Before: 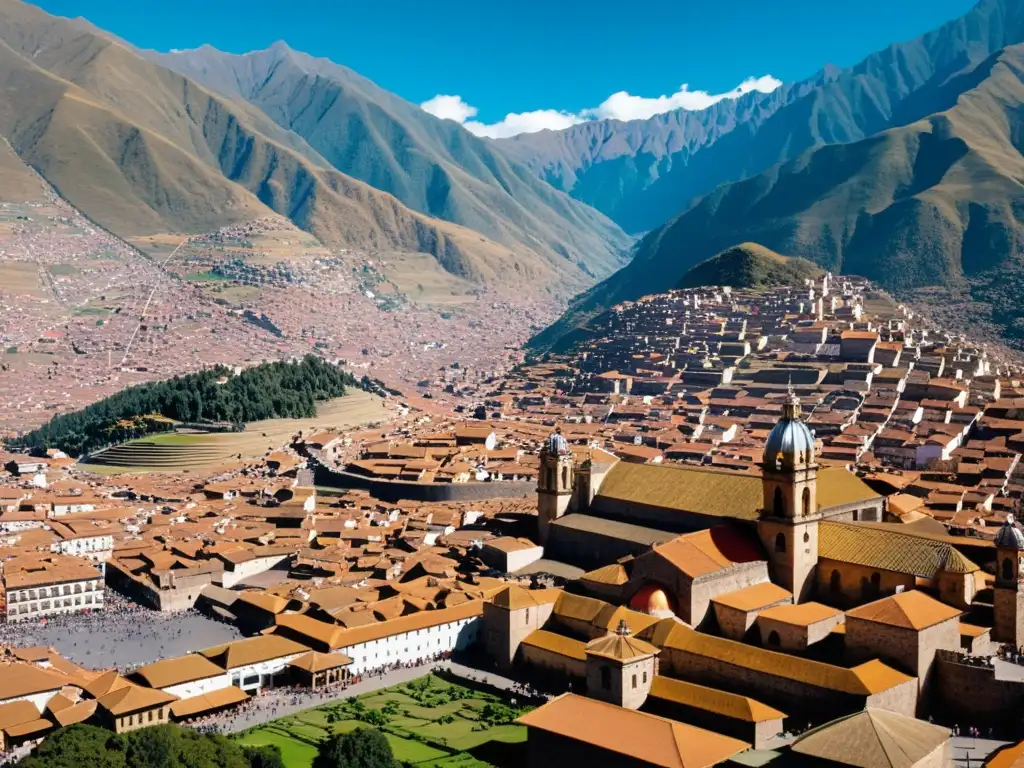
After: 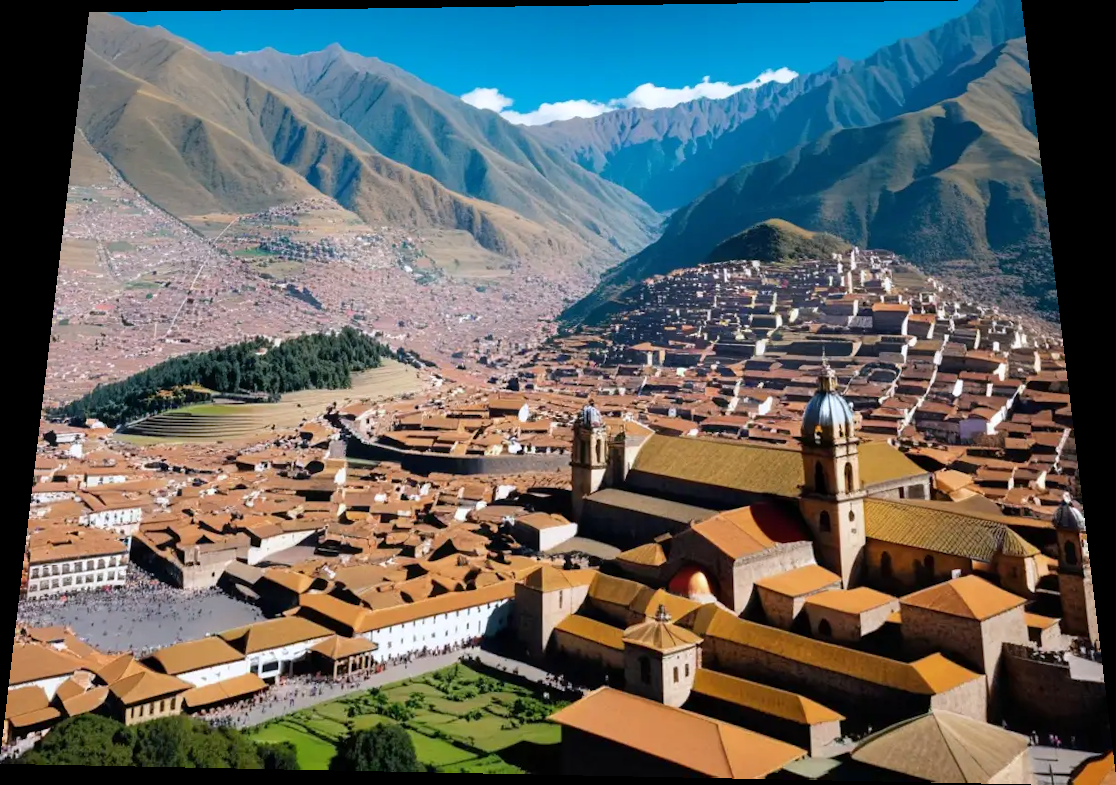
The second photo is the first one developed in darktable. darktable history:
rotate and perspective: rotation 0.128°, lens shift (vertical) -0.181, lens shift (horizontal) -0.044, shear 0.001, automatic cropping off
white balance: red 0.983, blue 1.036
